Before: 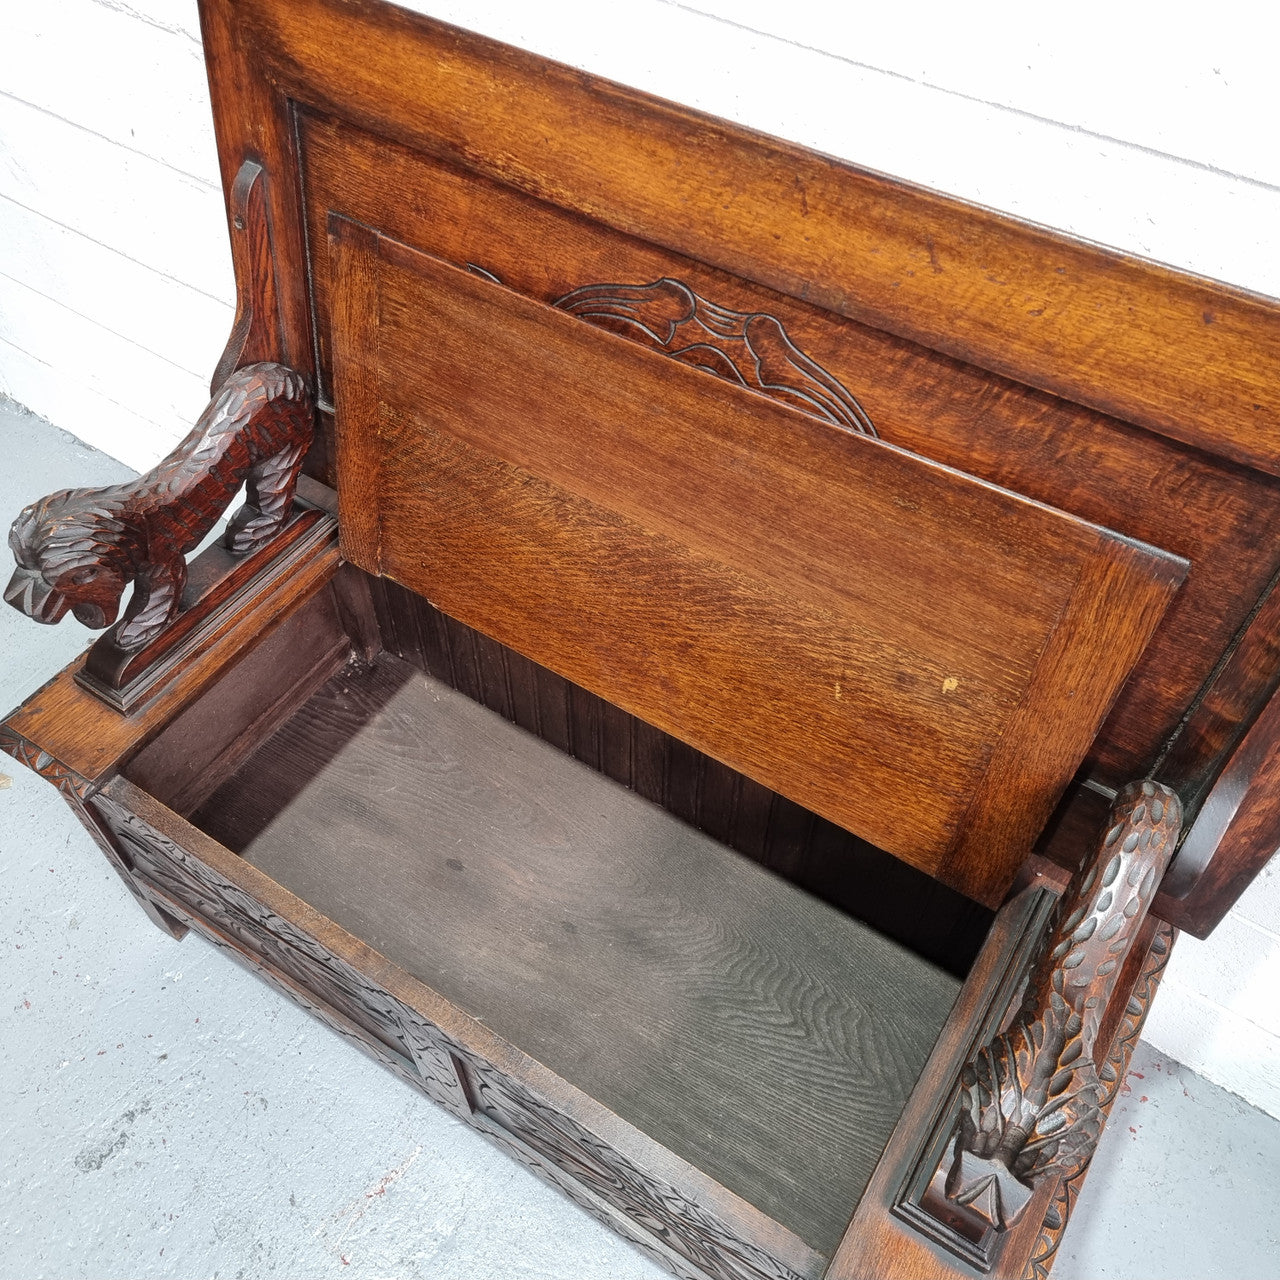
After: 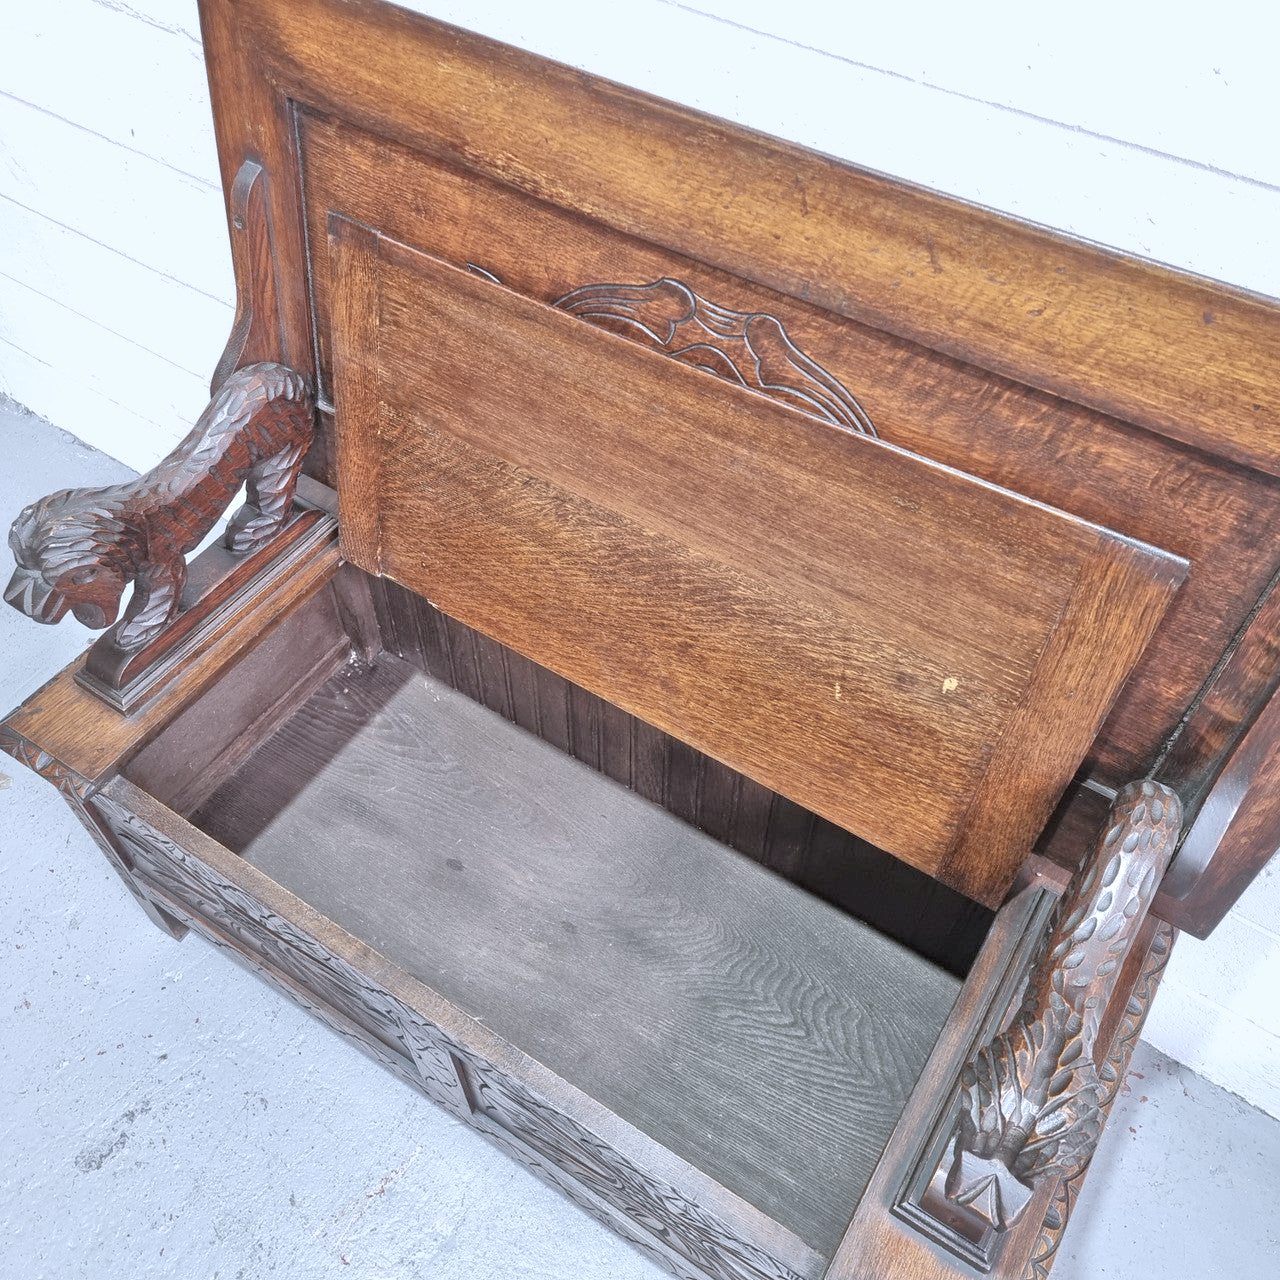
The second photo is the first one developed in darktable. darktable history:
contrast brightness saturation: contrast -0.05, saturation -0.41
tone equalizer: -8 EV 2 EV, -7 EV 2 EV, -6 EV 2 EV, -5 EV 2 EV, -4 EV 2 EV, -3 EV 1.5 EV, -2 EV 1 EV, -1 EV 0.5 EV
white balance: red 0.948, green 1.02, blue 1.176
